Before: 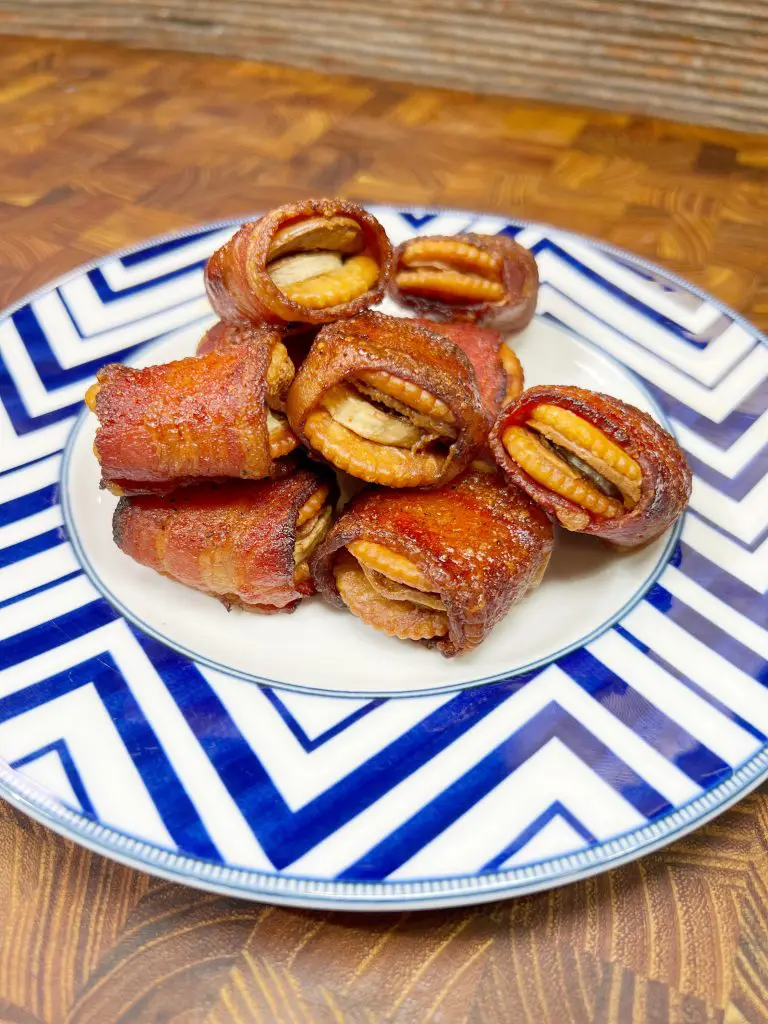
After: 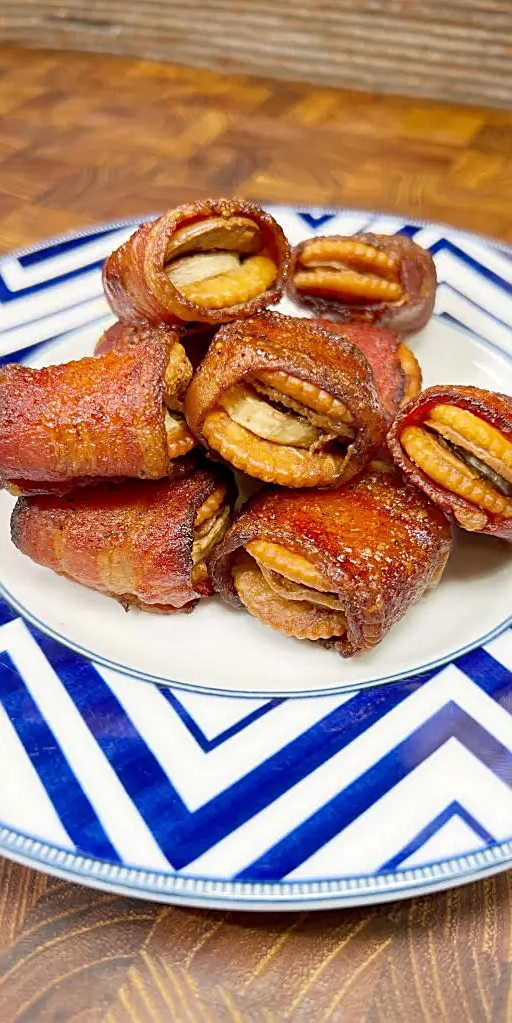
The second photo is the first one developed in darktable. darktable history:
crop and rotate: left 13.354%, right 19.973%
sharpen: on, module defaults
